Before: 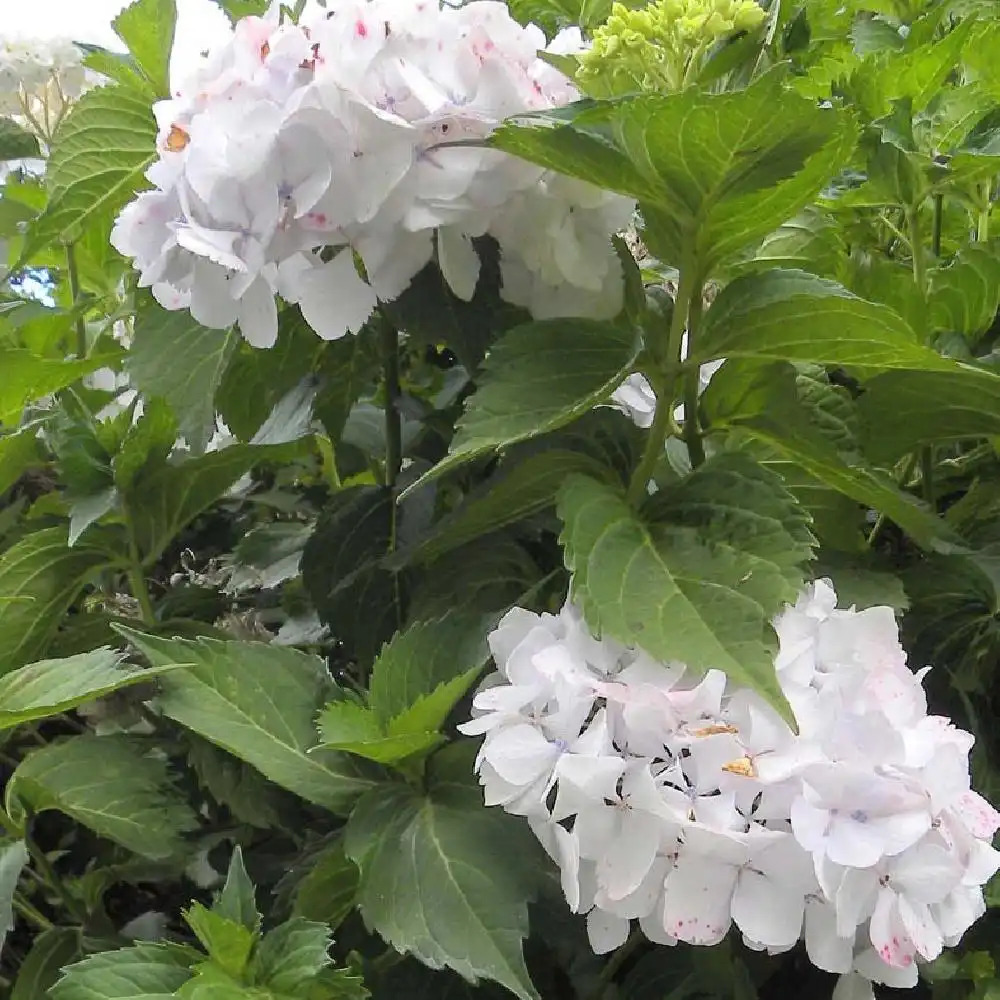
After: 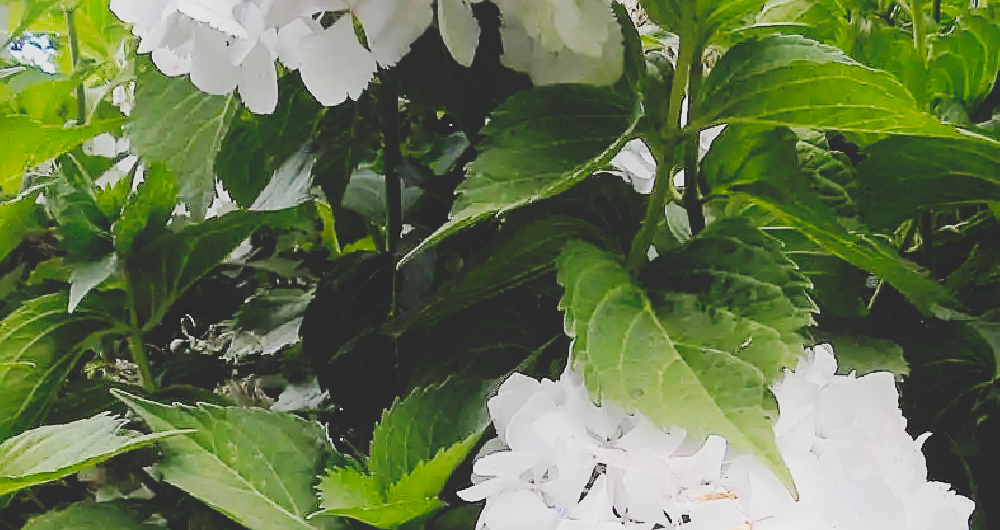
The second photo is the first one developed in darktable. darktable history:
crop and rotate: top 23.428%, bottom 23.511%
tone curve: curves: ch0 [(0, 0) (0.003, 0.178) (0.011, 0.177) (0.025, 0.177) (0.044, 0.178) (0.069, 0.178) (0.1, 0.18) (0.136, 0.183) (0.177, 0.199) (0.224, 0.227) (0.277, 0.278) (0.335, 0.357) (0.399, 0.449) (0.468, 0.546) (0.543, 0.65) (0.623, 0.724) (0.709, 0.804) (0.801, 0.868) (0.898, 0.921) (1, 1)], preserve colors none
filmic rgb: black relative exposure -7.65 EV, white relative exposure 4.56 EV, hardness 3.61, add noise in highlights 0.001, preserve chrominance no, color science v3 (2019), use custom middle-gray values true, contrast in highlights soft
shadows and highlights: shadows -39.46, highlights 64.22, soften with gaussian
sharpen: amount 0.466
